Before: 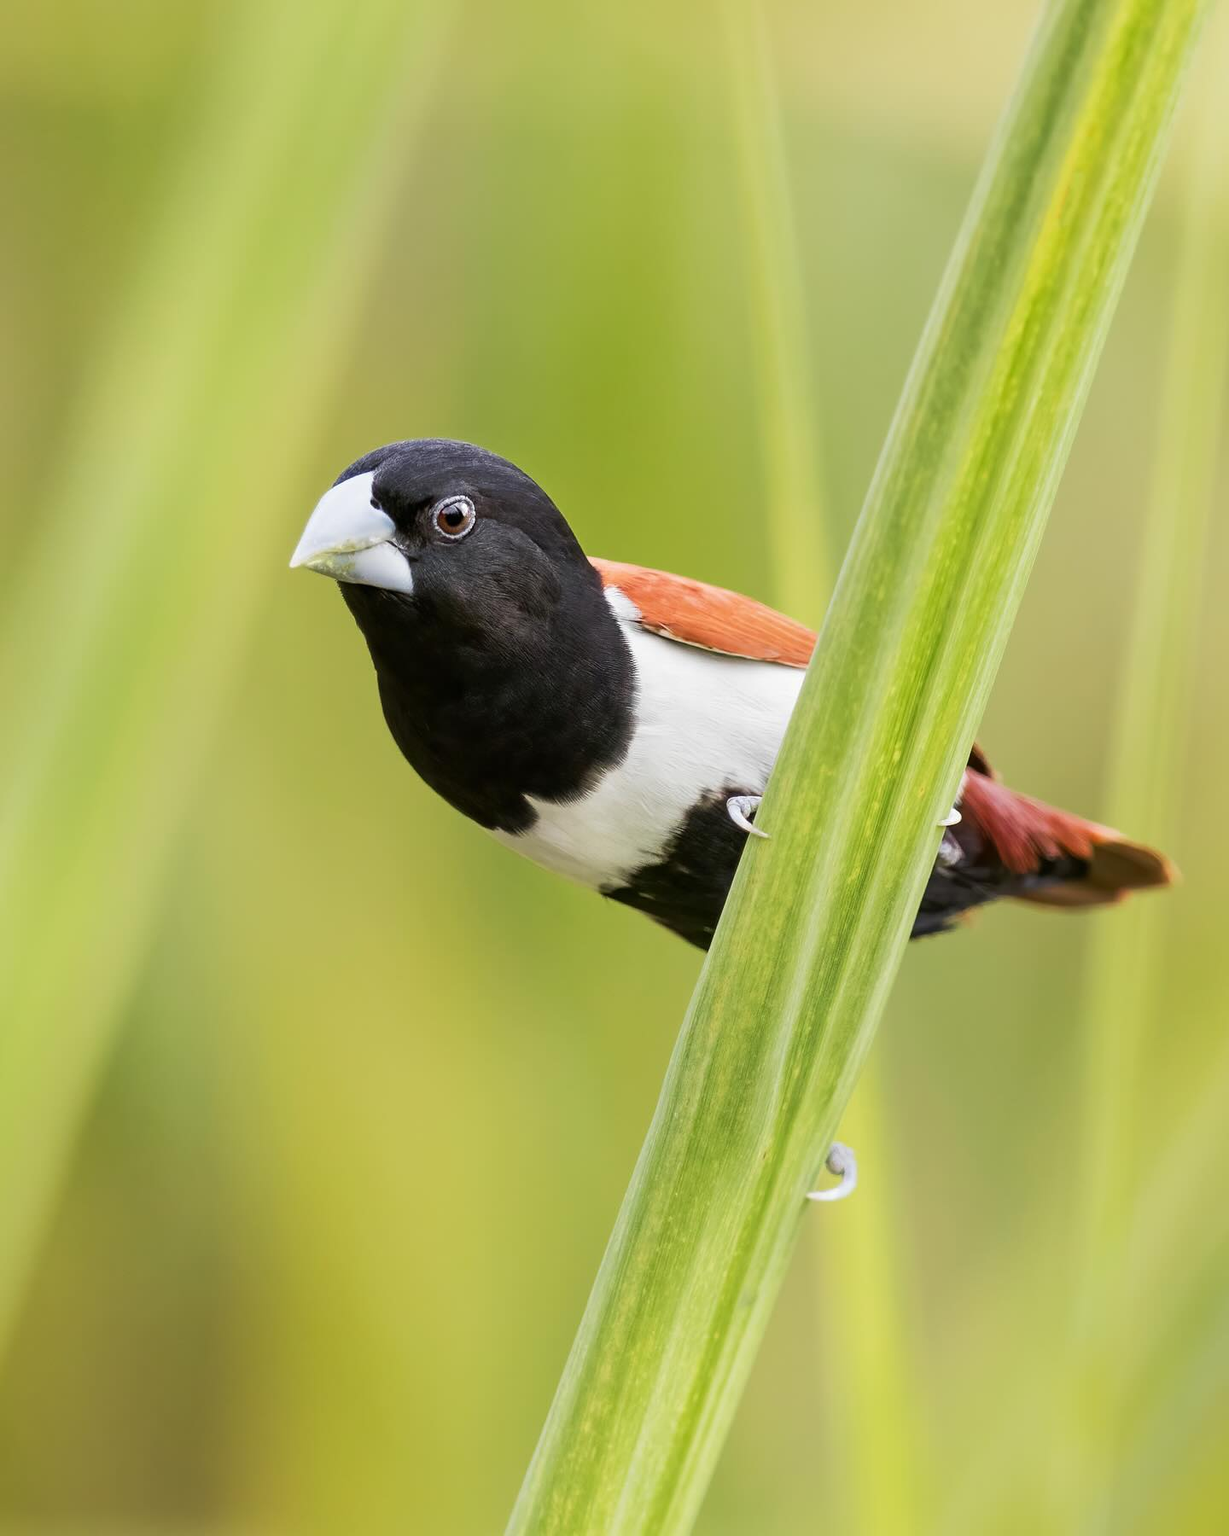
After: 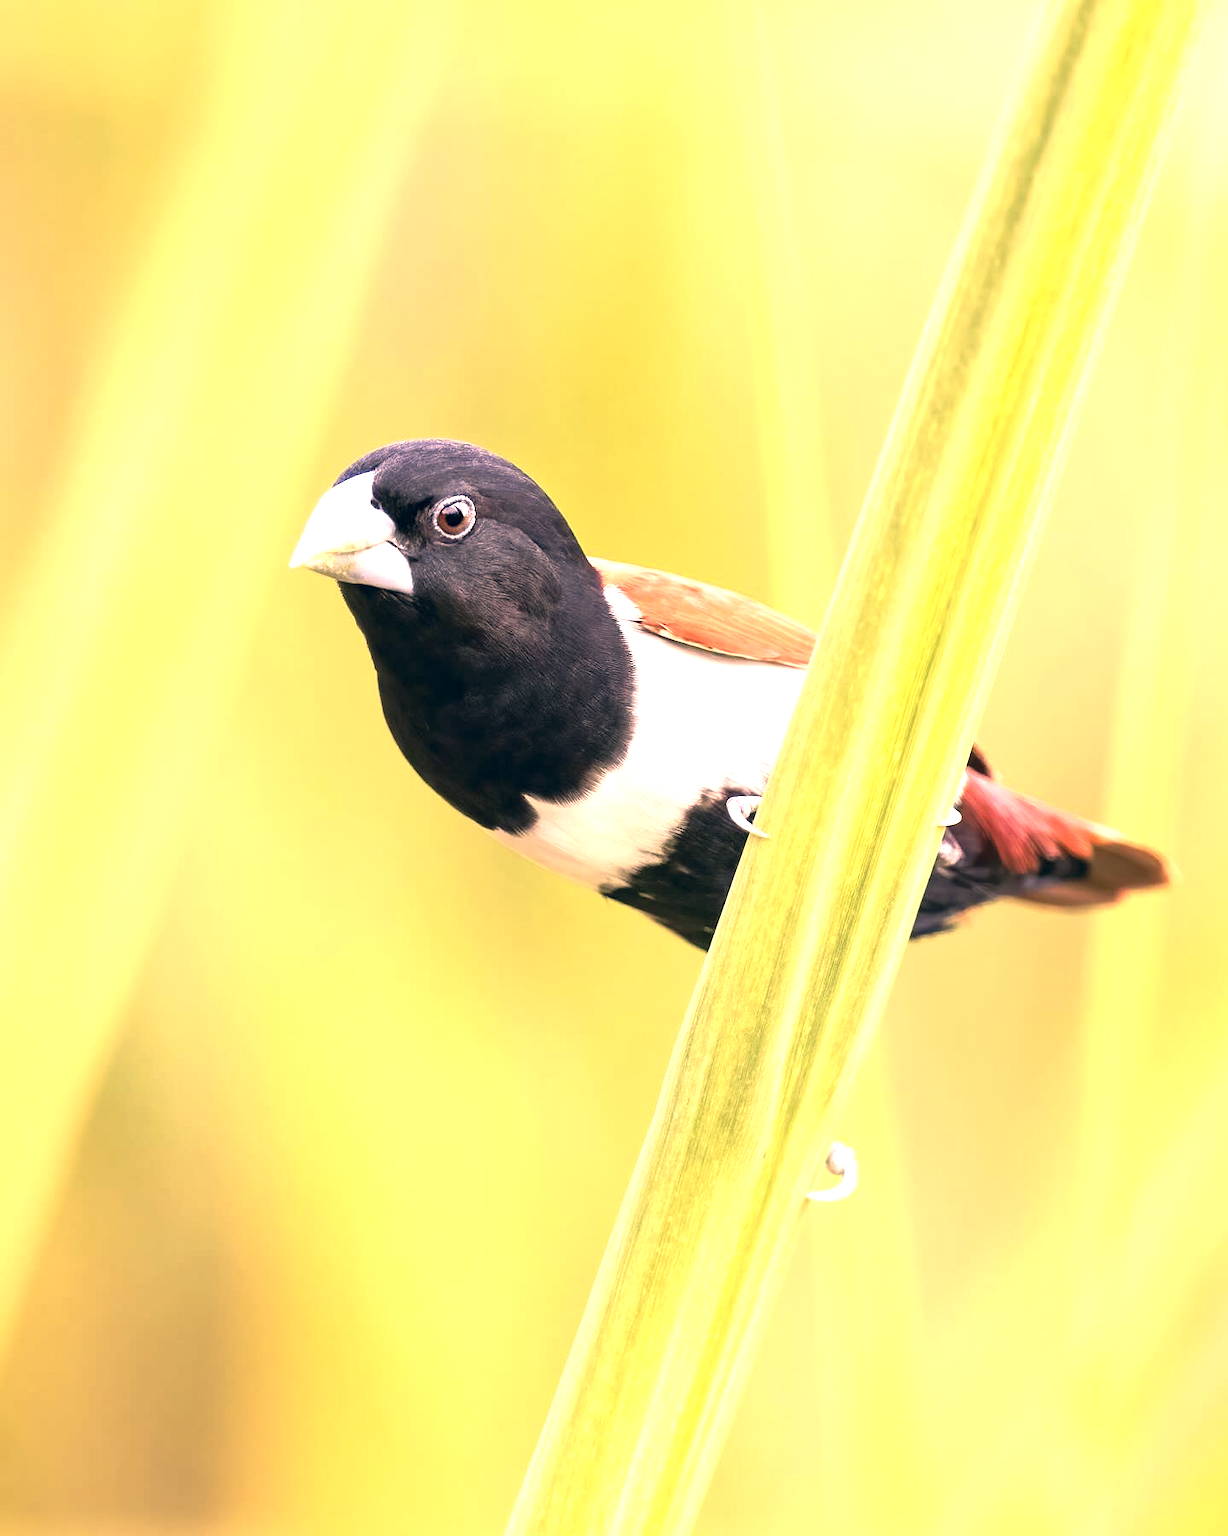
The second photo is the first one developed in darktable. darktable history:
exposure: exposure 1.137 EV, compensate highlight preservation false
white balance: red 1.127, blue 0.943
color correction: highlights a* 14.46, highlights b* 5.85, shadows a* -5.53, shadows b* -15.24, saturation 0.85
